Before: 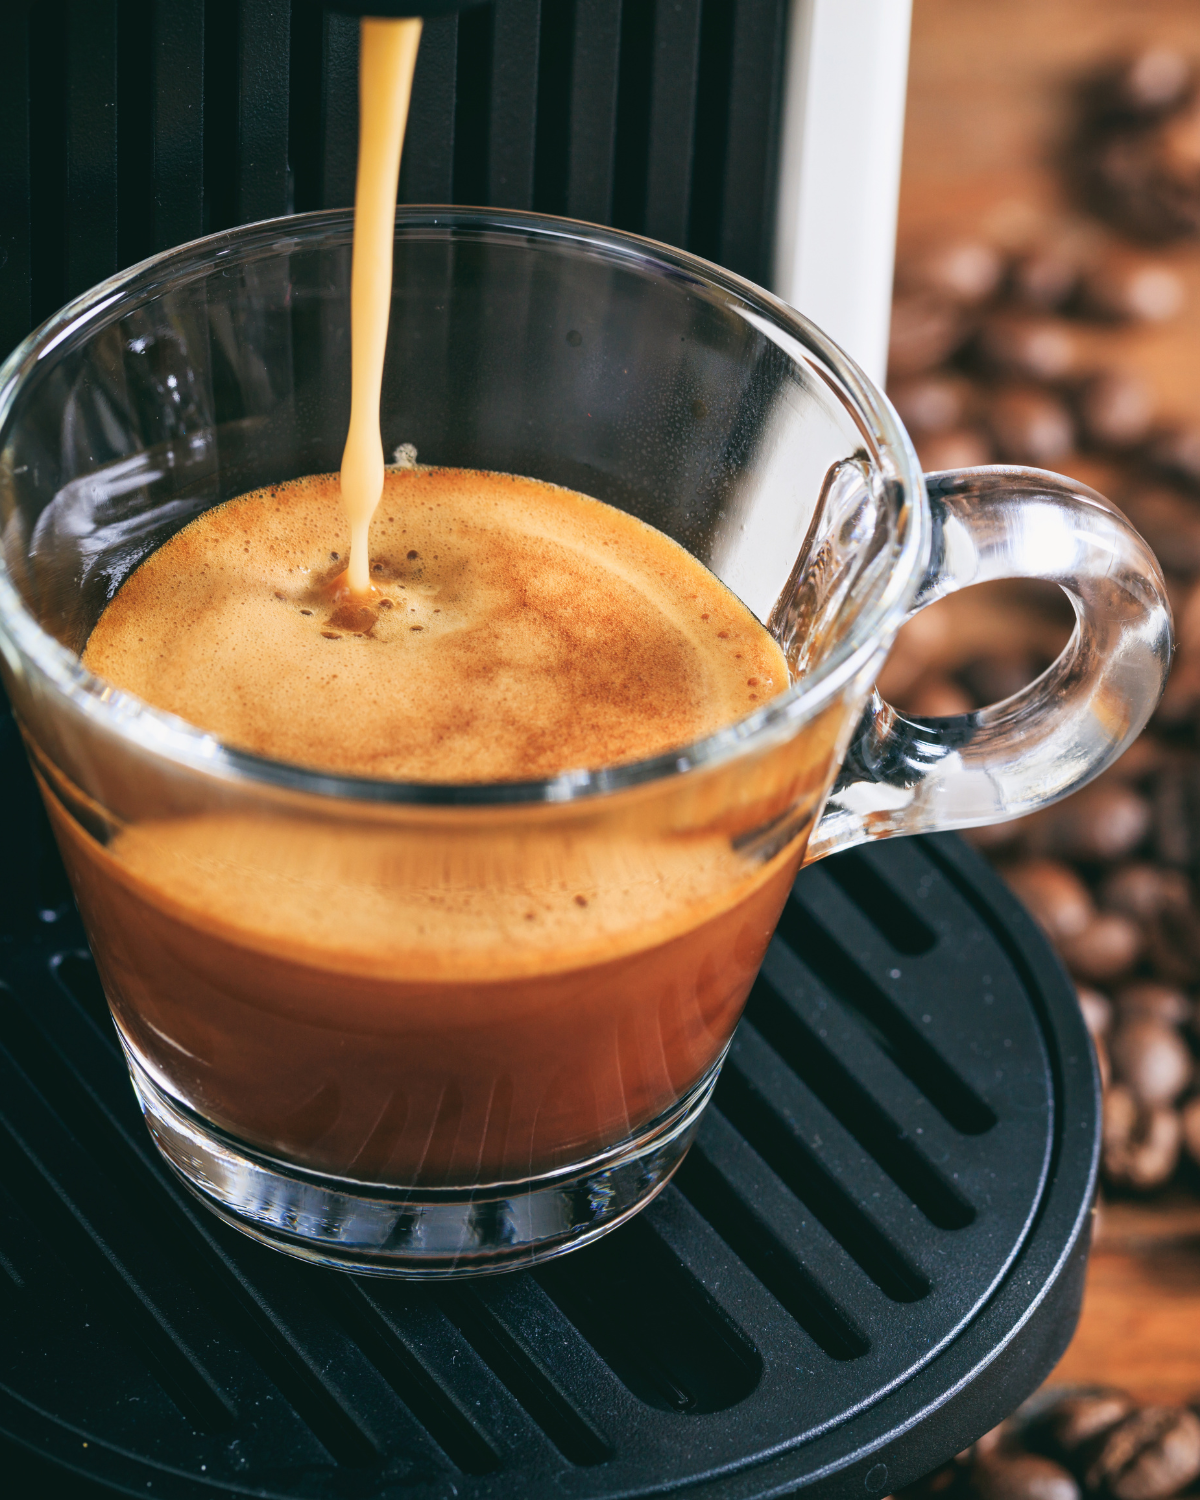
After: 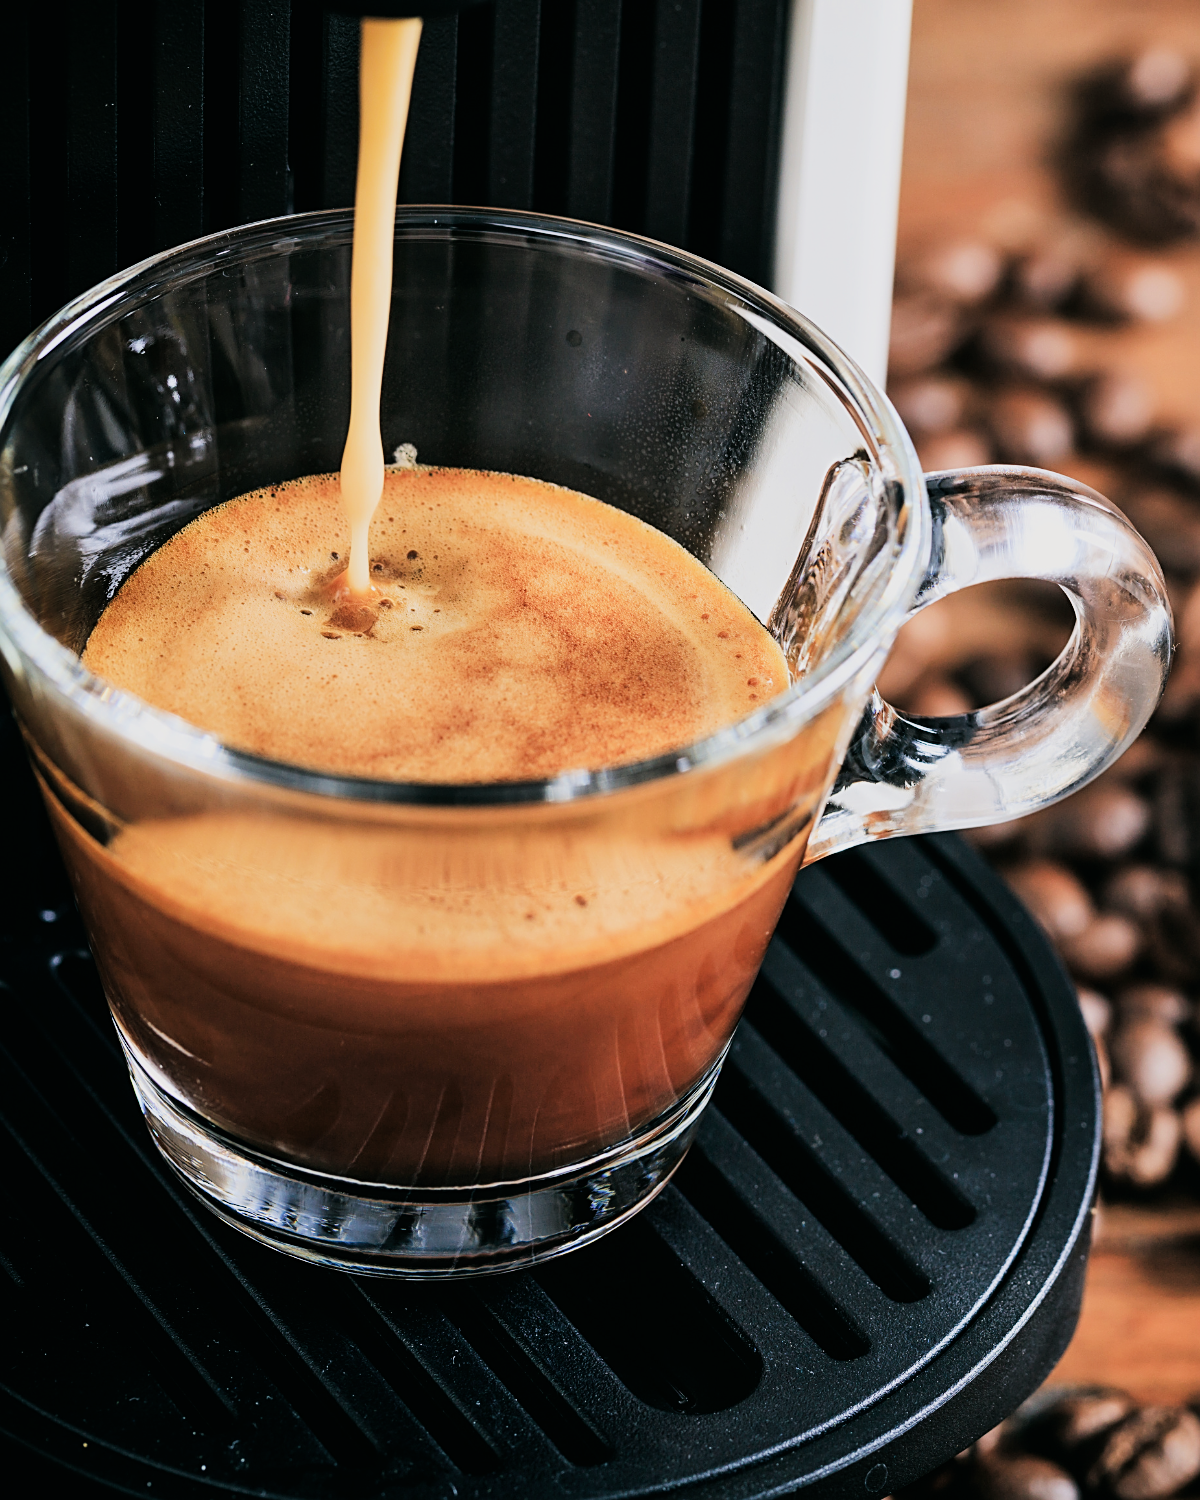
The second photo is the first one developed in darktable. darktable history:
sharpen: on, module defaults
filmic rgb: black relative exposure -7.65 EV, white relative exposure 4.56 EV, hardness 3.61
tone equalizer: -8 EV -0.75 EV, -7 EV -0.7 EV, -6 EV -0.6 EV, -5 EV -0.4 EV, -3 EV 0.4 EV, -2 EV 0.6 EV, -1 EV 0.7 EV, +0 EV 0.75 EV, edges refinement/feathering 500, mask exposure compensation -1.57 EV, preserve details no
